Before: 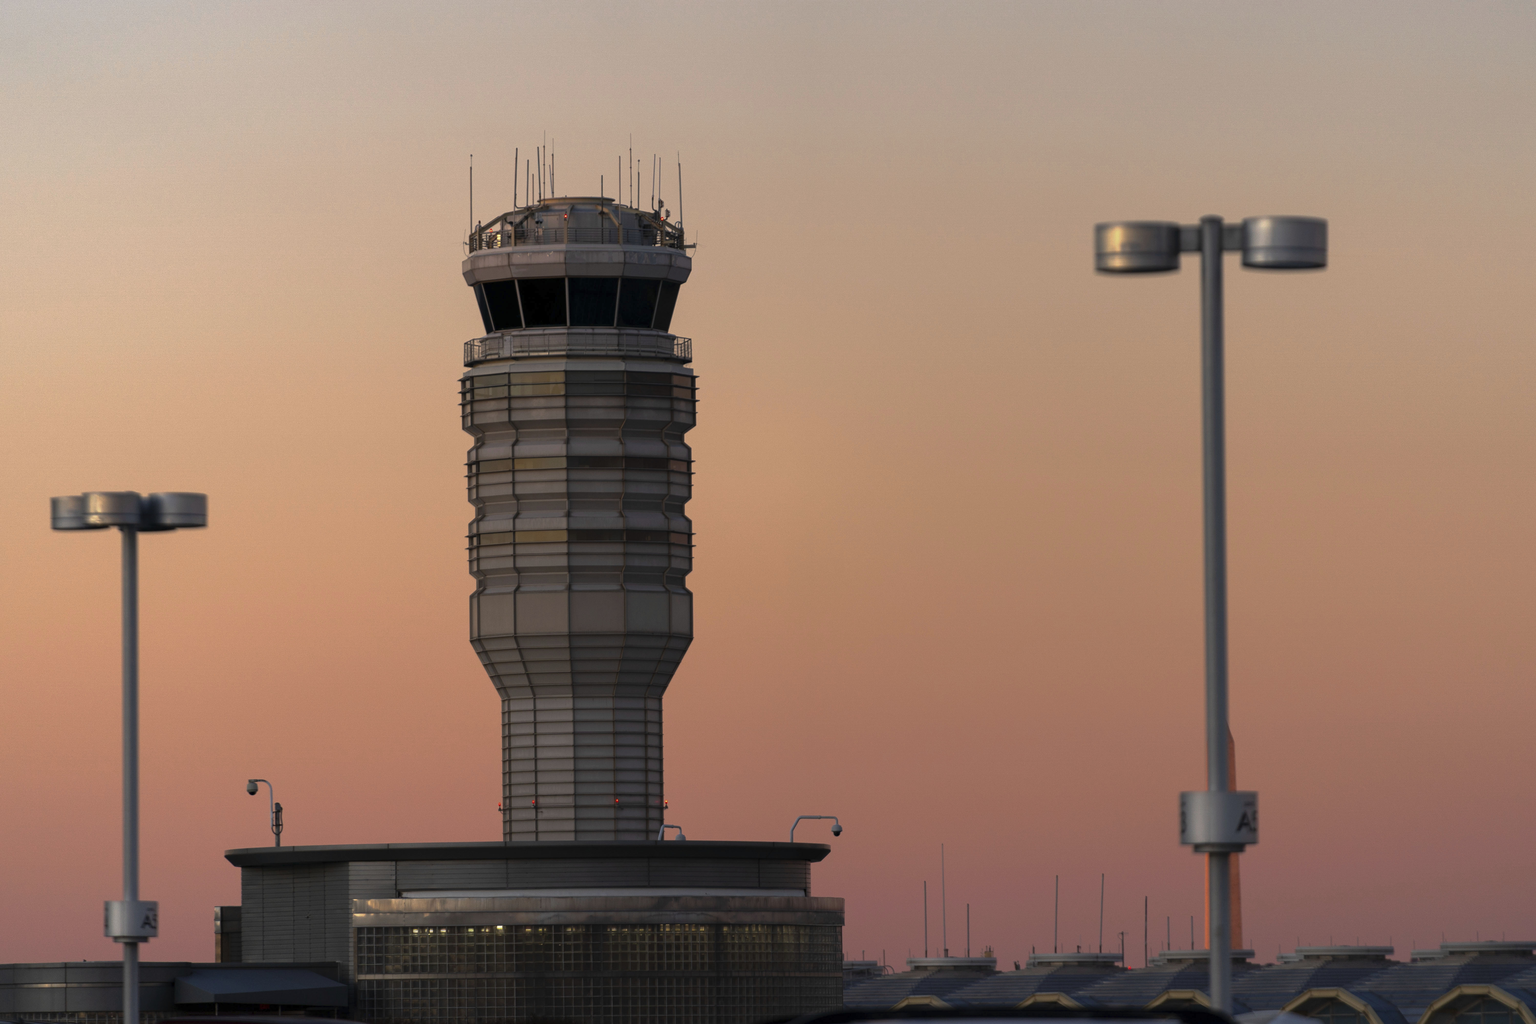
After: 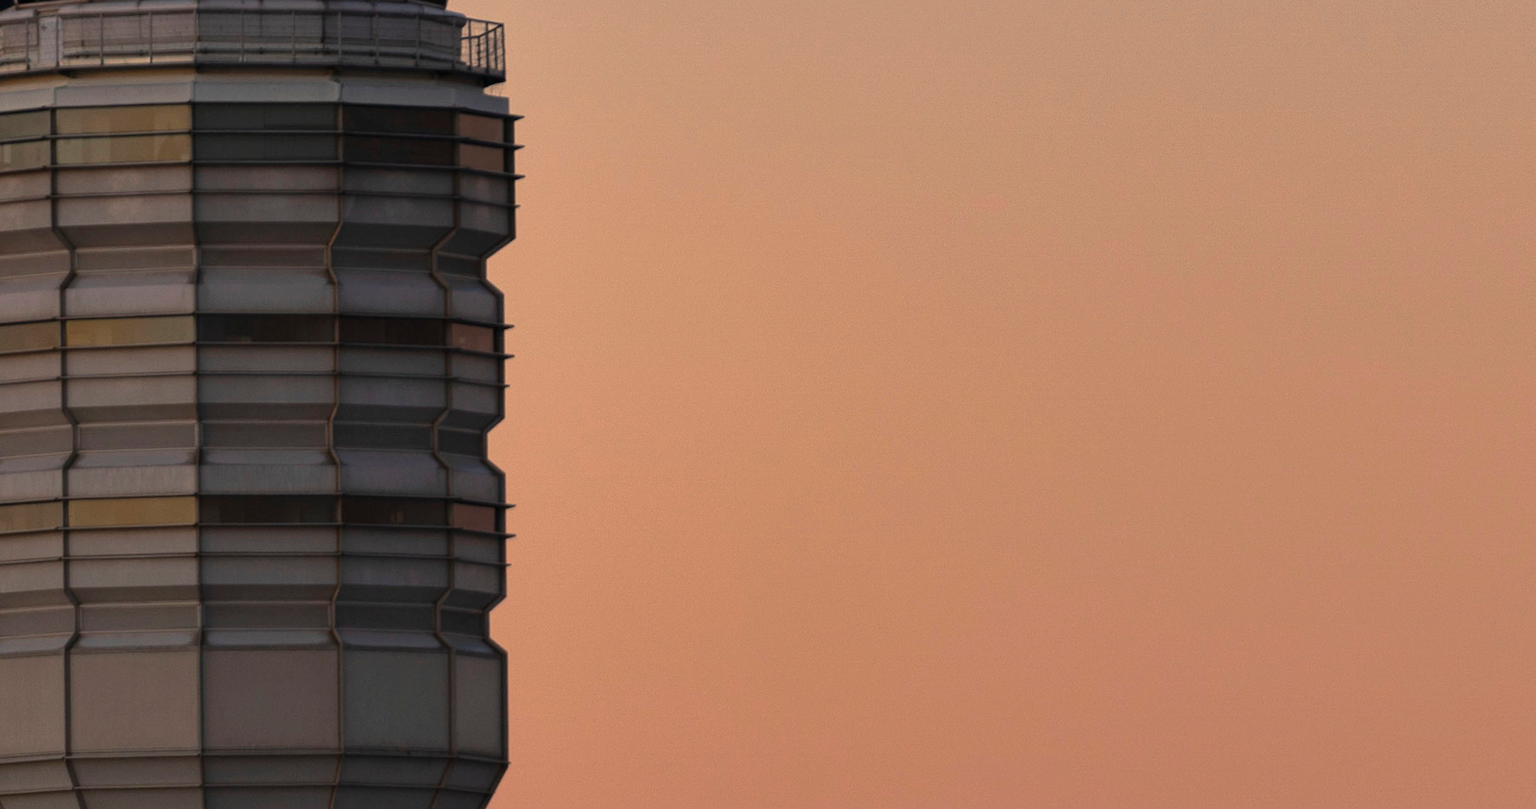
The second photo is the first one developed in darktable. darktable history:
shadows and highlights: shadows 20.91, highlights -35.45, soften with gaussian
crop: left 31.751%, top 32.172%, right 27.8%, bottom 35.83%
base curve: curves: ch0 [(0, 0) (0.235, 0.266) (0.503, 0.496) (0.786, 0.72) (1, 1)]
